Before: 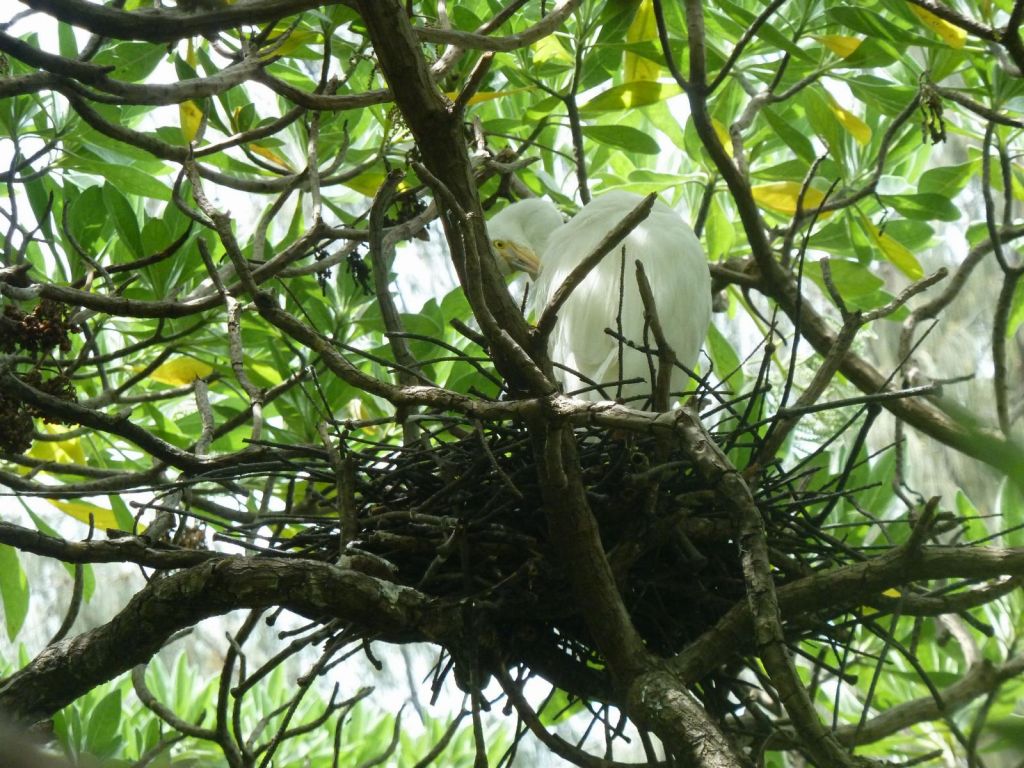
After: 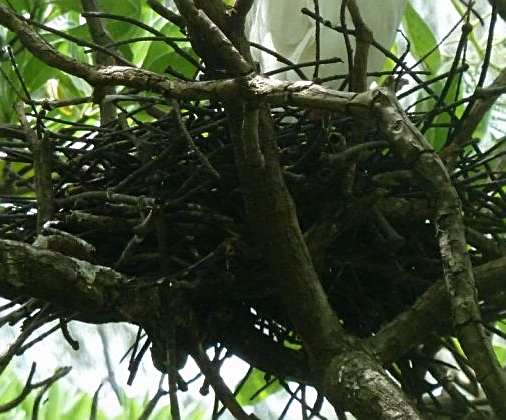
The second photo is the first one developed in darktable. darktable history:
crop: left 29.672%, top 41.786%, right 20.851%, bottom 3.487%
sharpen: on, module defaults
